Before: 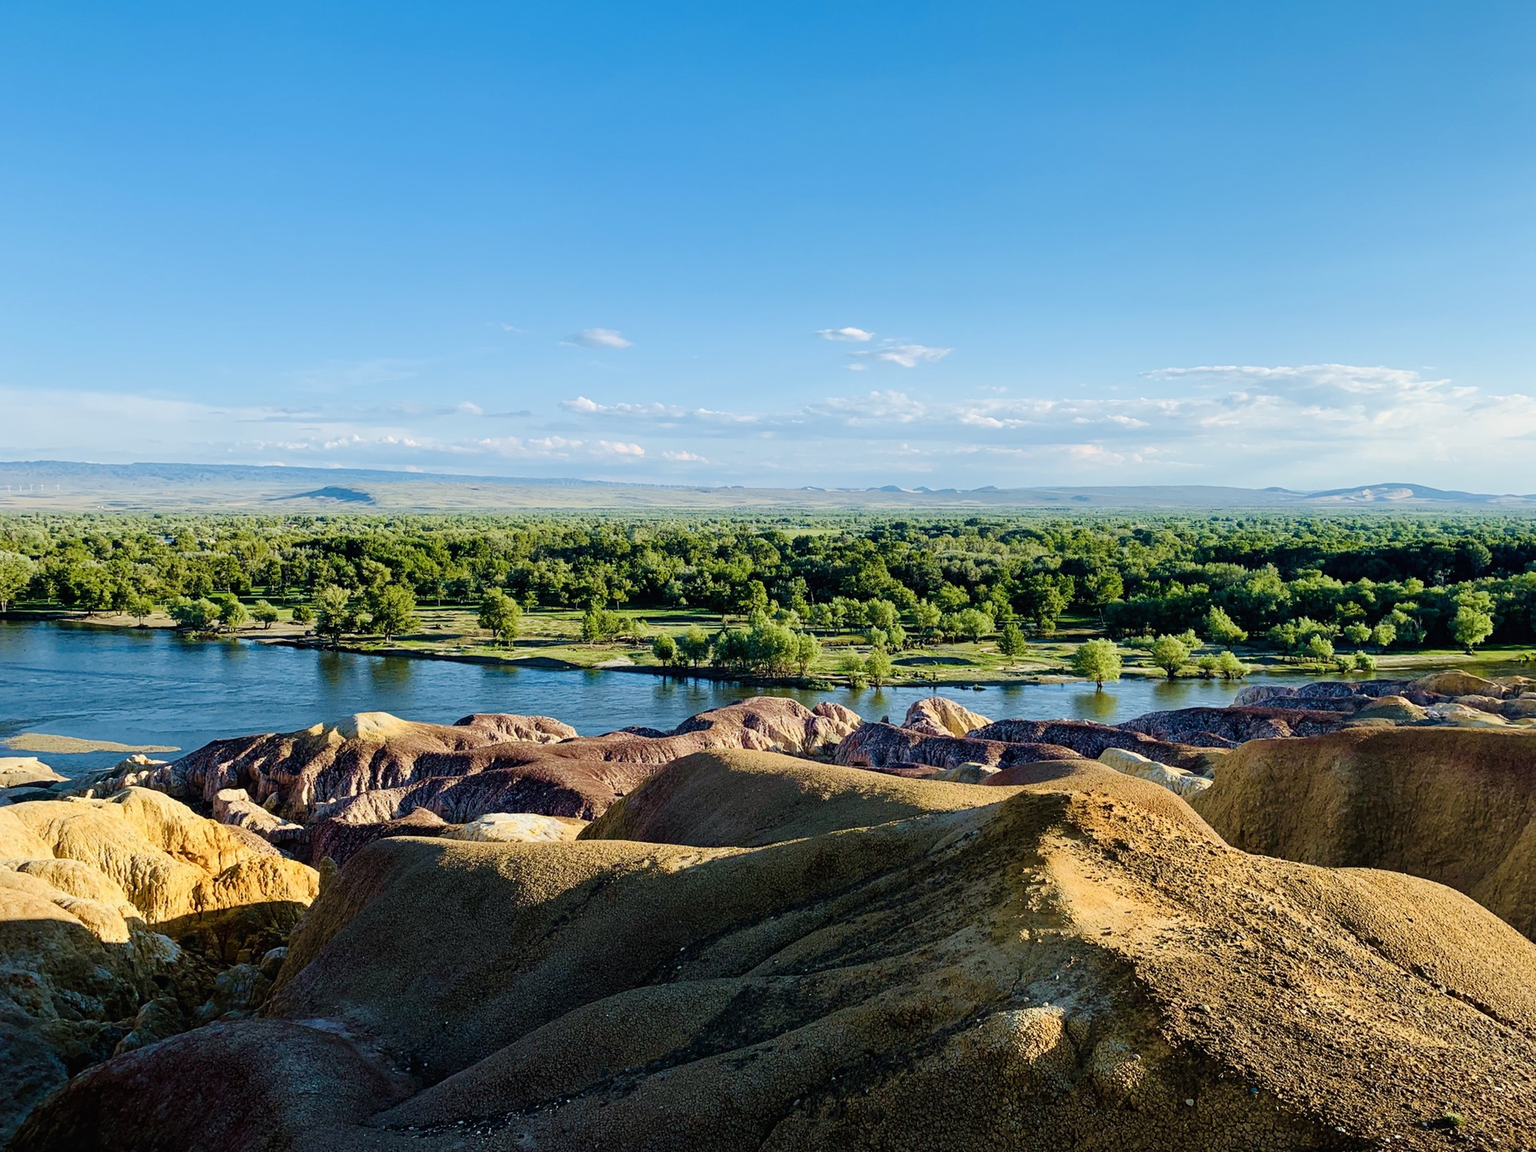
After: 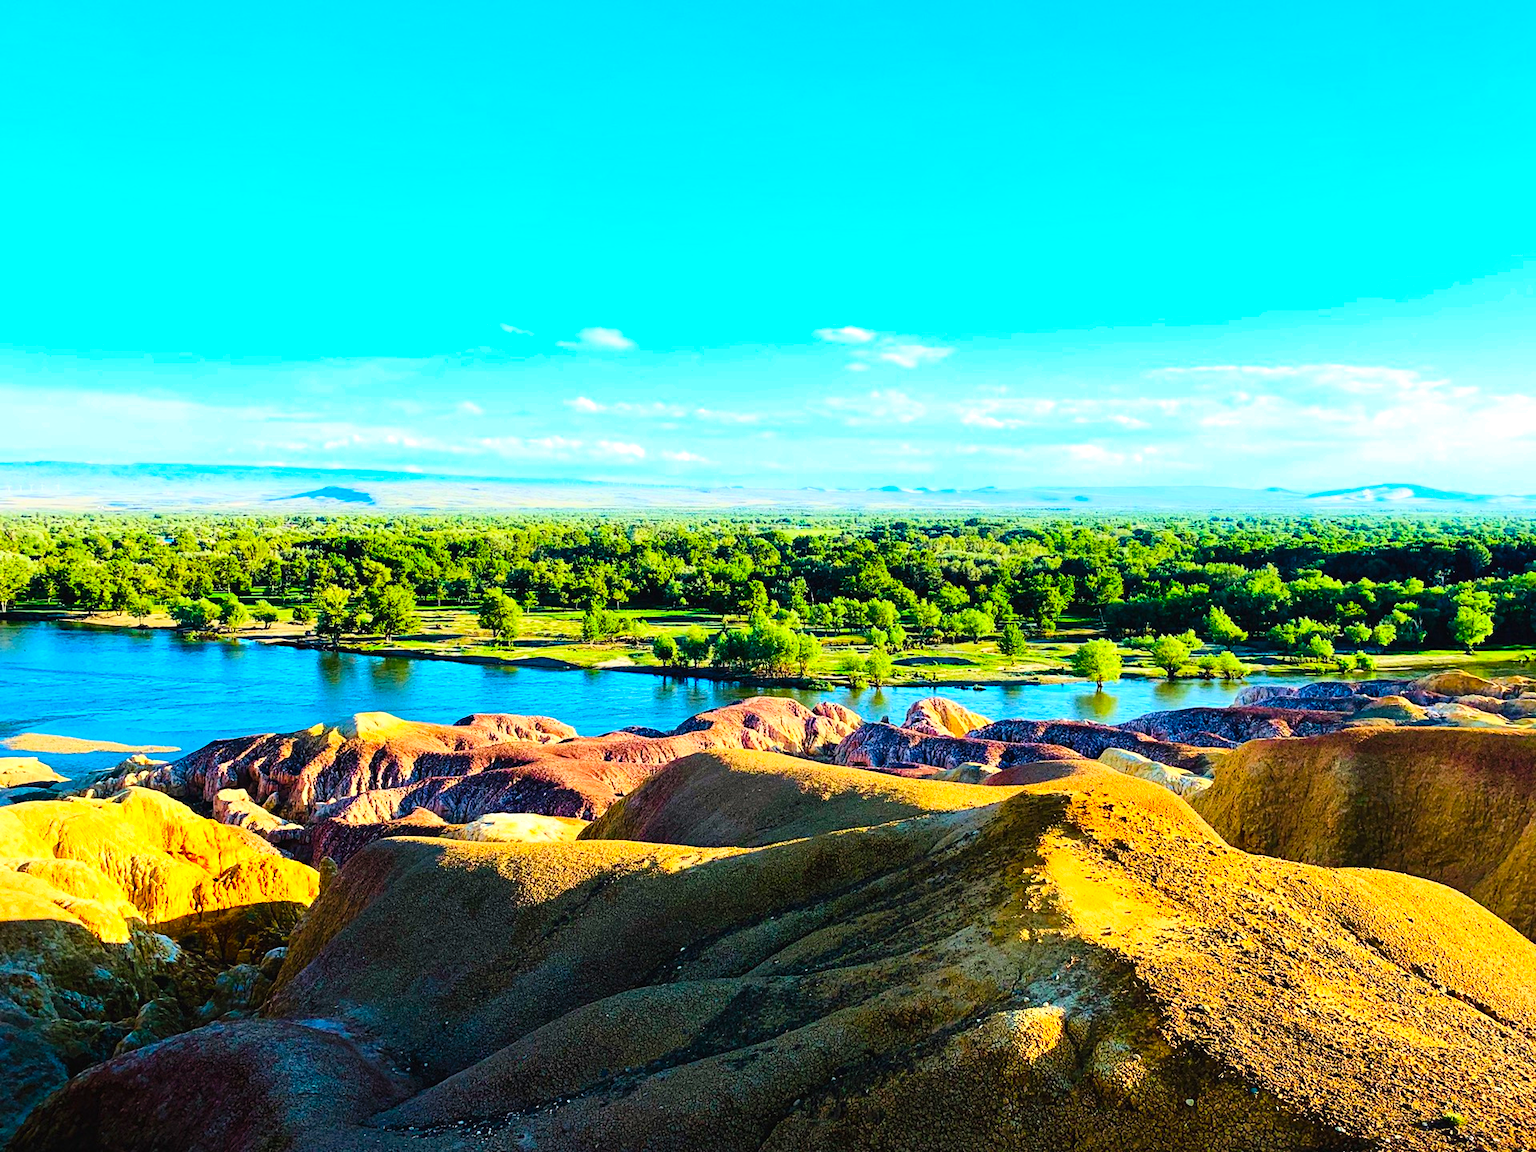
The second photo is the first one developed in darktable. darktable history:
contrast brightness saturation: contrast 0.204, brightness 0.198, saturation 0.78
tone equalizer: -8 EV -0.445 EV, -7 EV -0.388 EV, -6 EV -0.325 EV, -5 EV -0.242 EV, -3 EV 0.215 EV, -2 EV 0.355 EV, -1 EV 0.384 EV, +0 EV 0.442 EV, mask exposure compensation -0.492 EV
exposure: exposure 0.201 EV, compensate highlight preservation false
